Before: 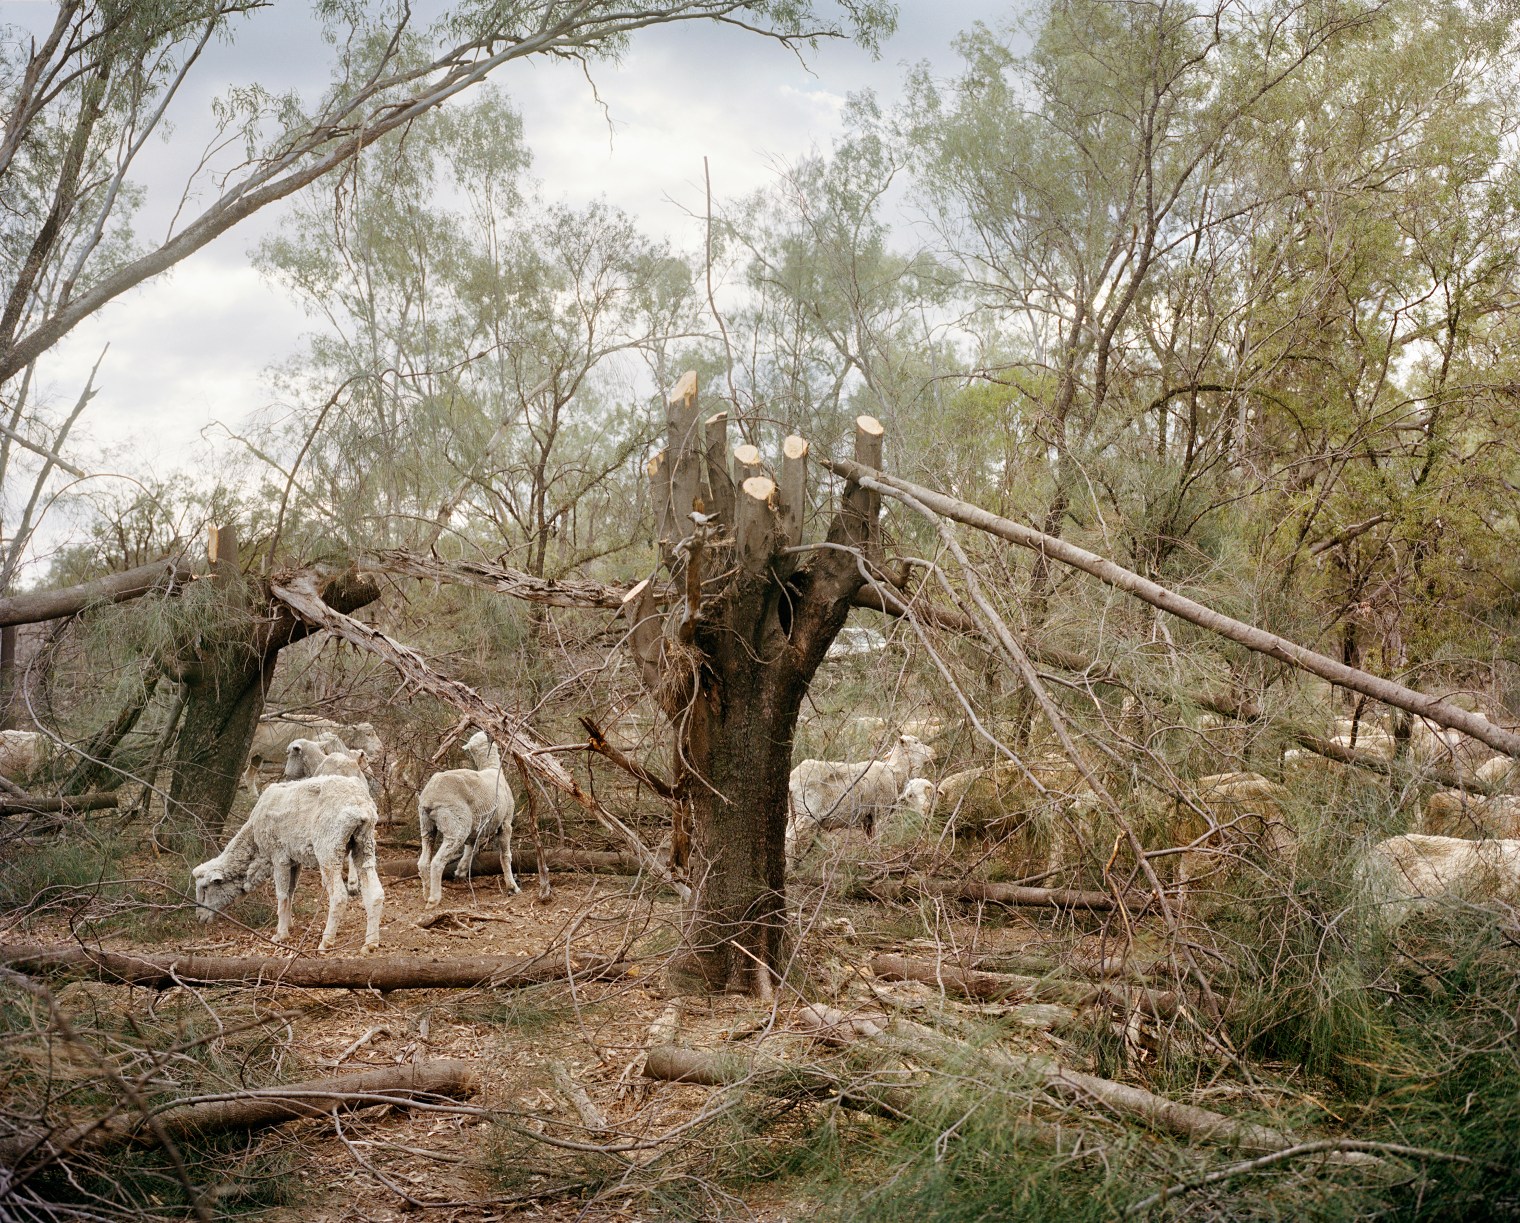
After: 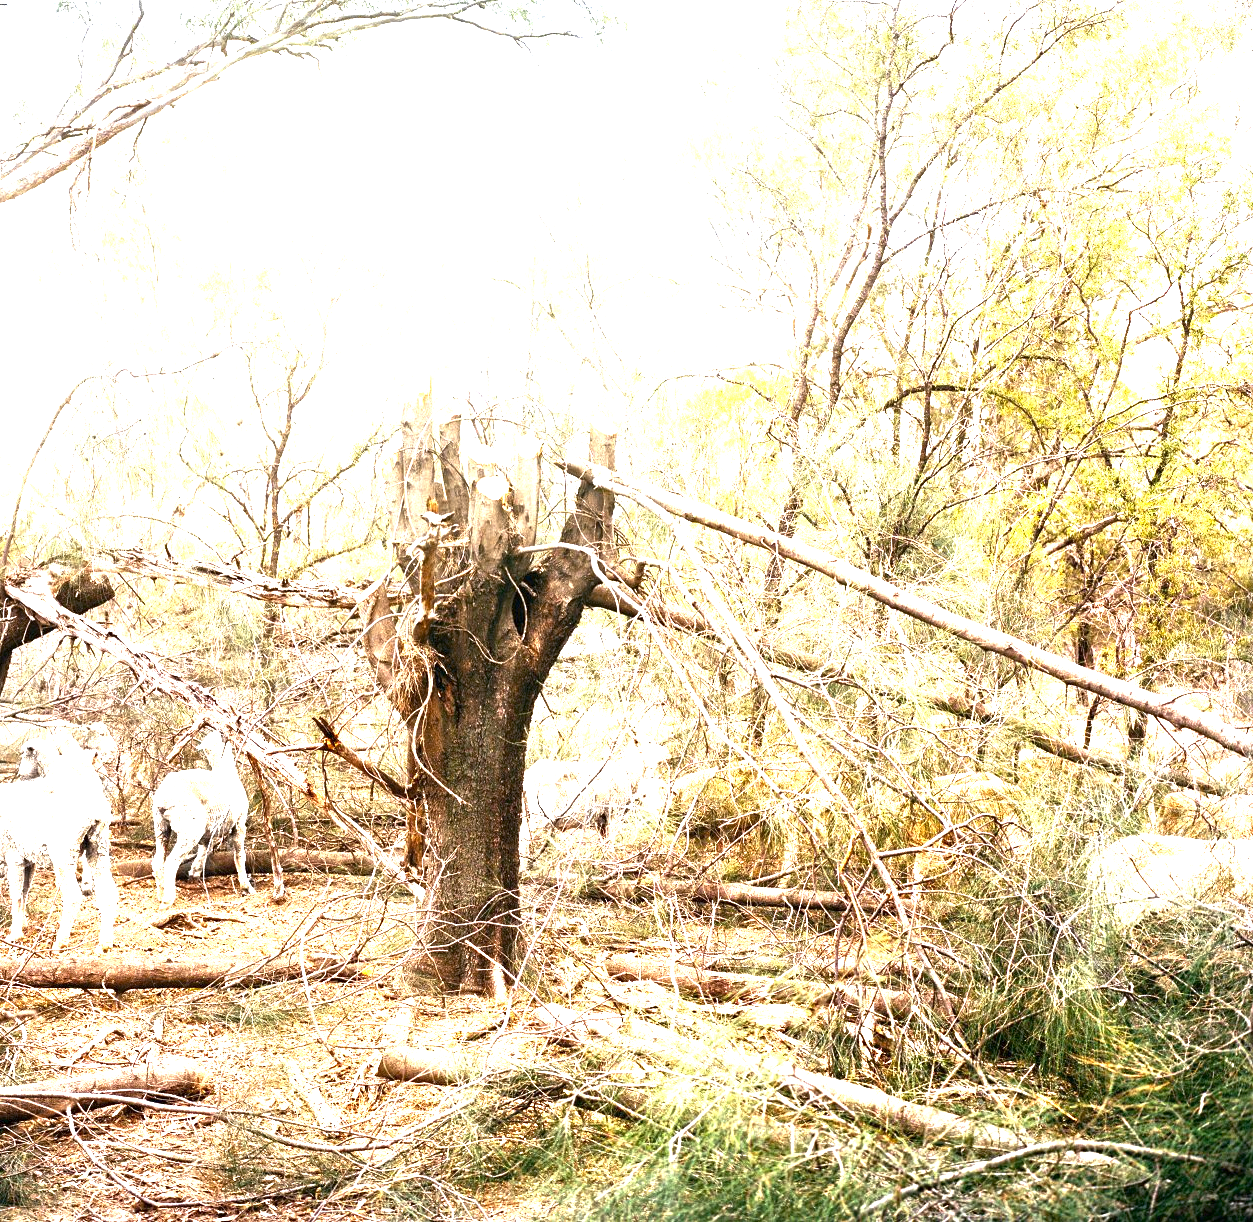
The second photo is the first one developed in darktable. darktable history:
color balance rgb: shadows lift › chroma 3.209%, shadows lift › hue 280.36°, linear chroma grading › shadows -7.132%, linear chroma grading › highlights -6.194%, linear chroma grading › global chroma -10.004%, linear chroma grading › mid-tones -8.363%, perceptual saturation grading › global saturation 30.552%, perceptual brilliance grading › global brilliance 34.269%, perceptual brilliance grading › highlights 49.855%, perceptual brilliance grading › mid-tones 59.001%, perceptual brilliance grading › shadows 34.216%, contrast -9.571%
crop: left 17.528%, bottom 0.036%
